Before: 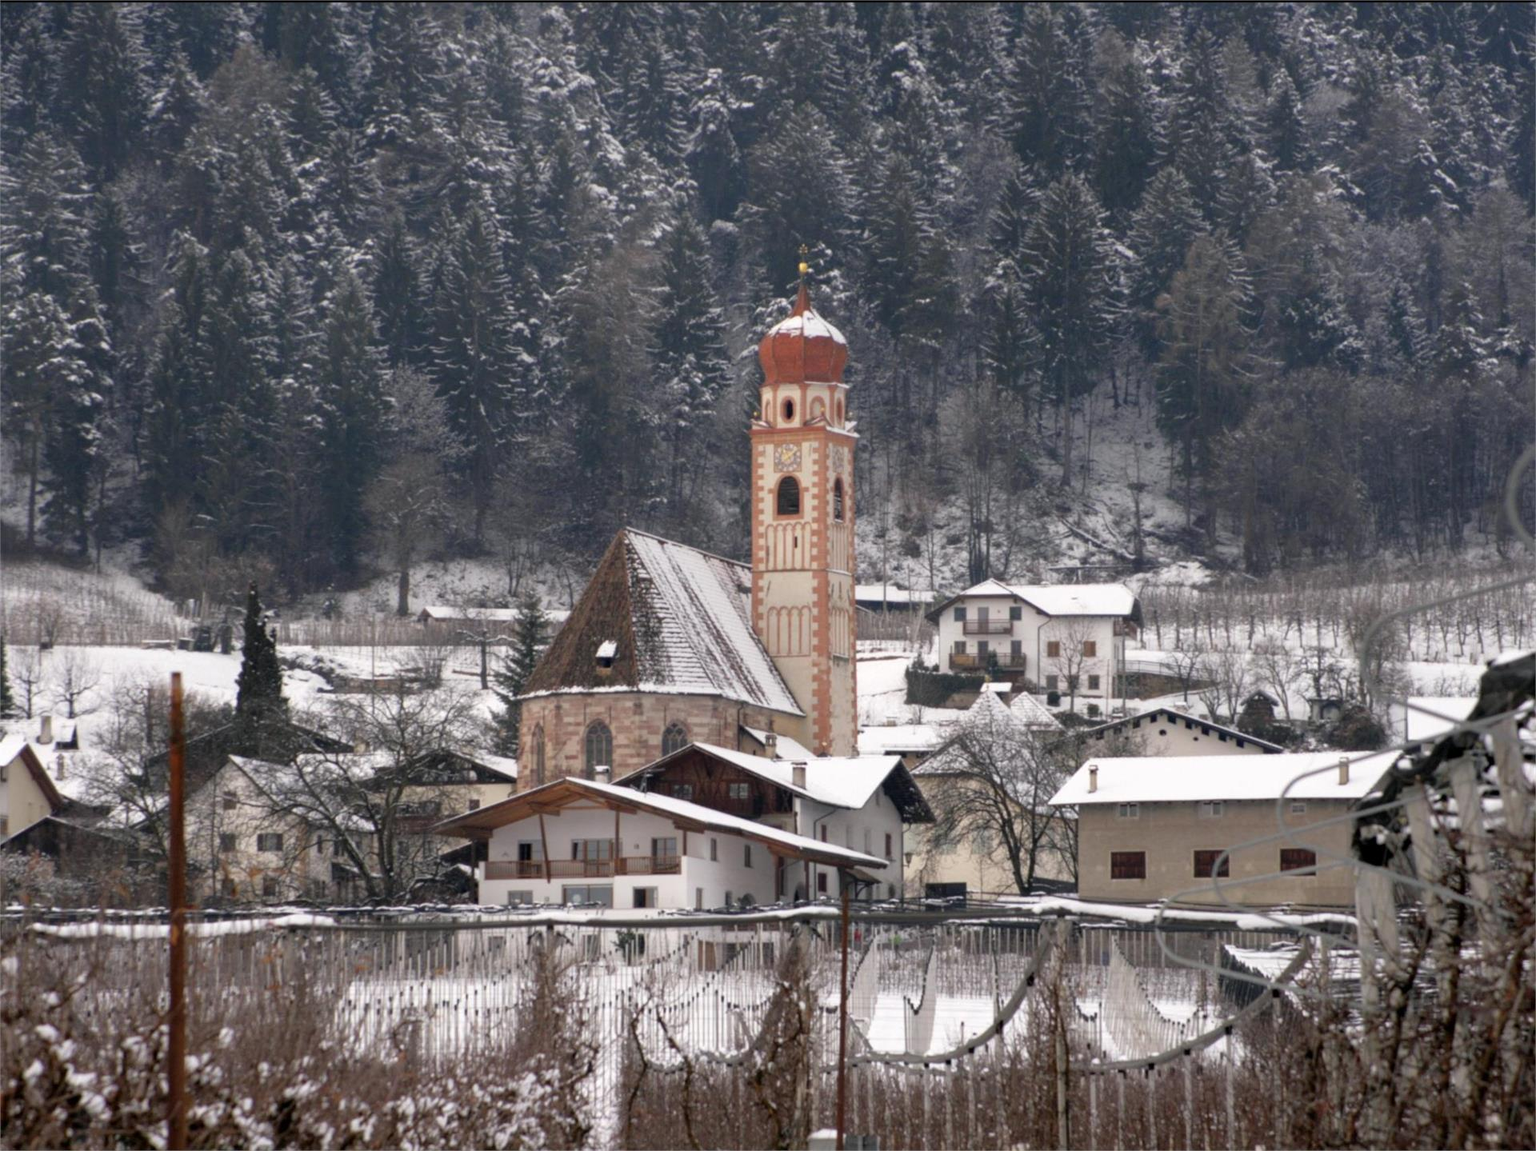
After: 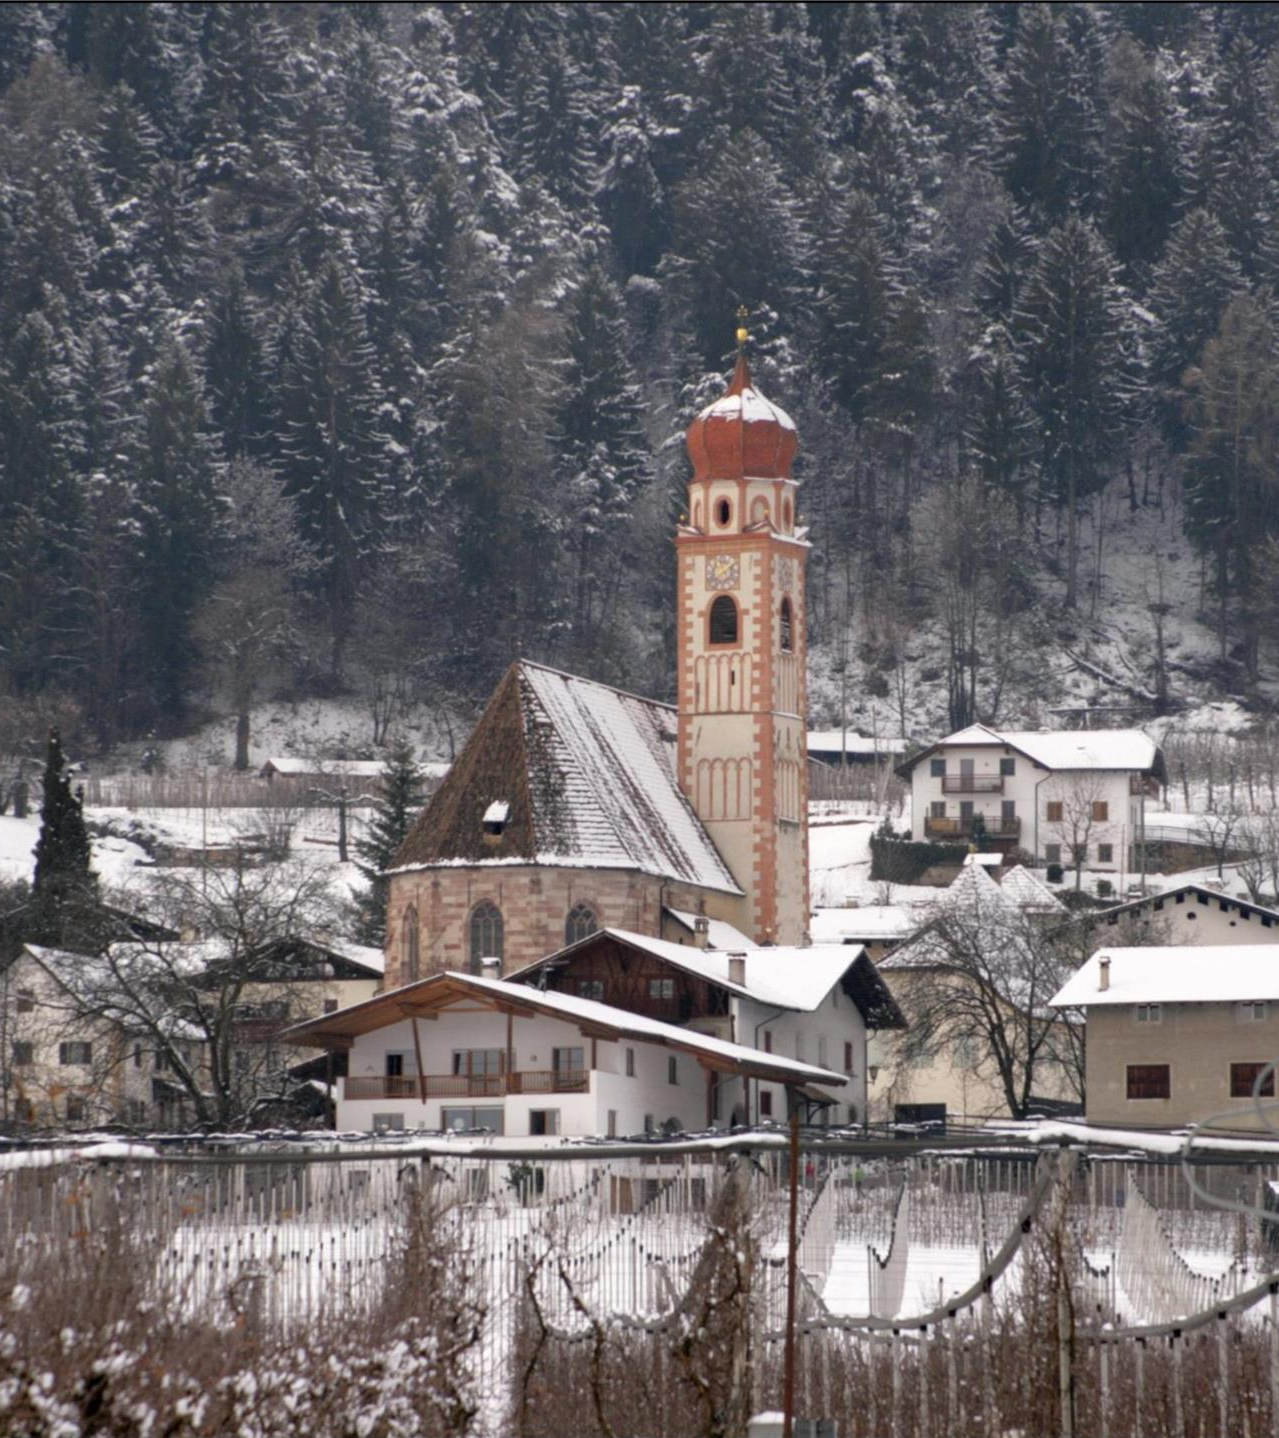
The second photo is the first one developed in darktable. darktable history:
crop and rotate: left 13.694%, right 19.679%
